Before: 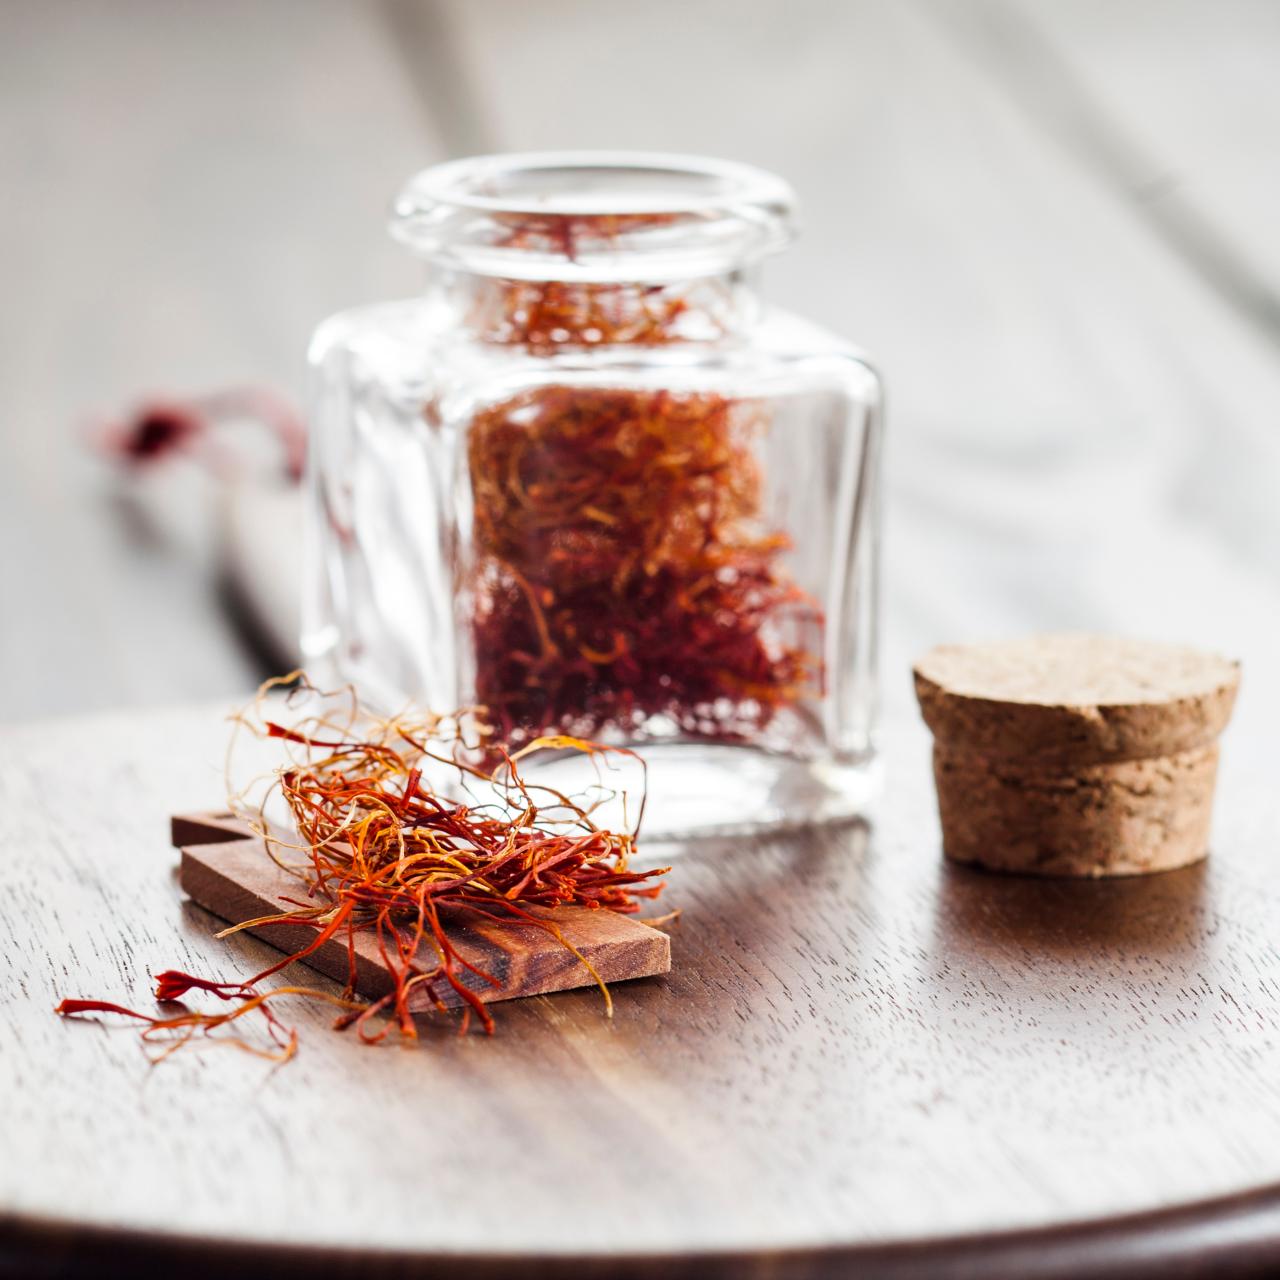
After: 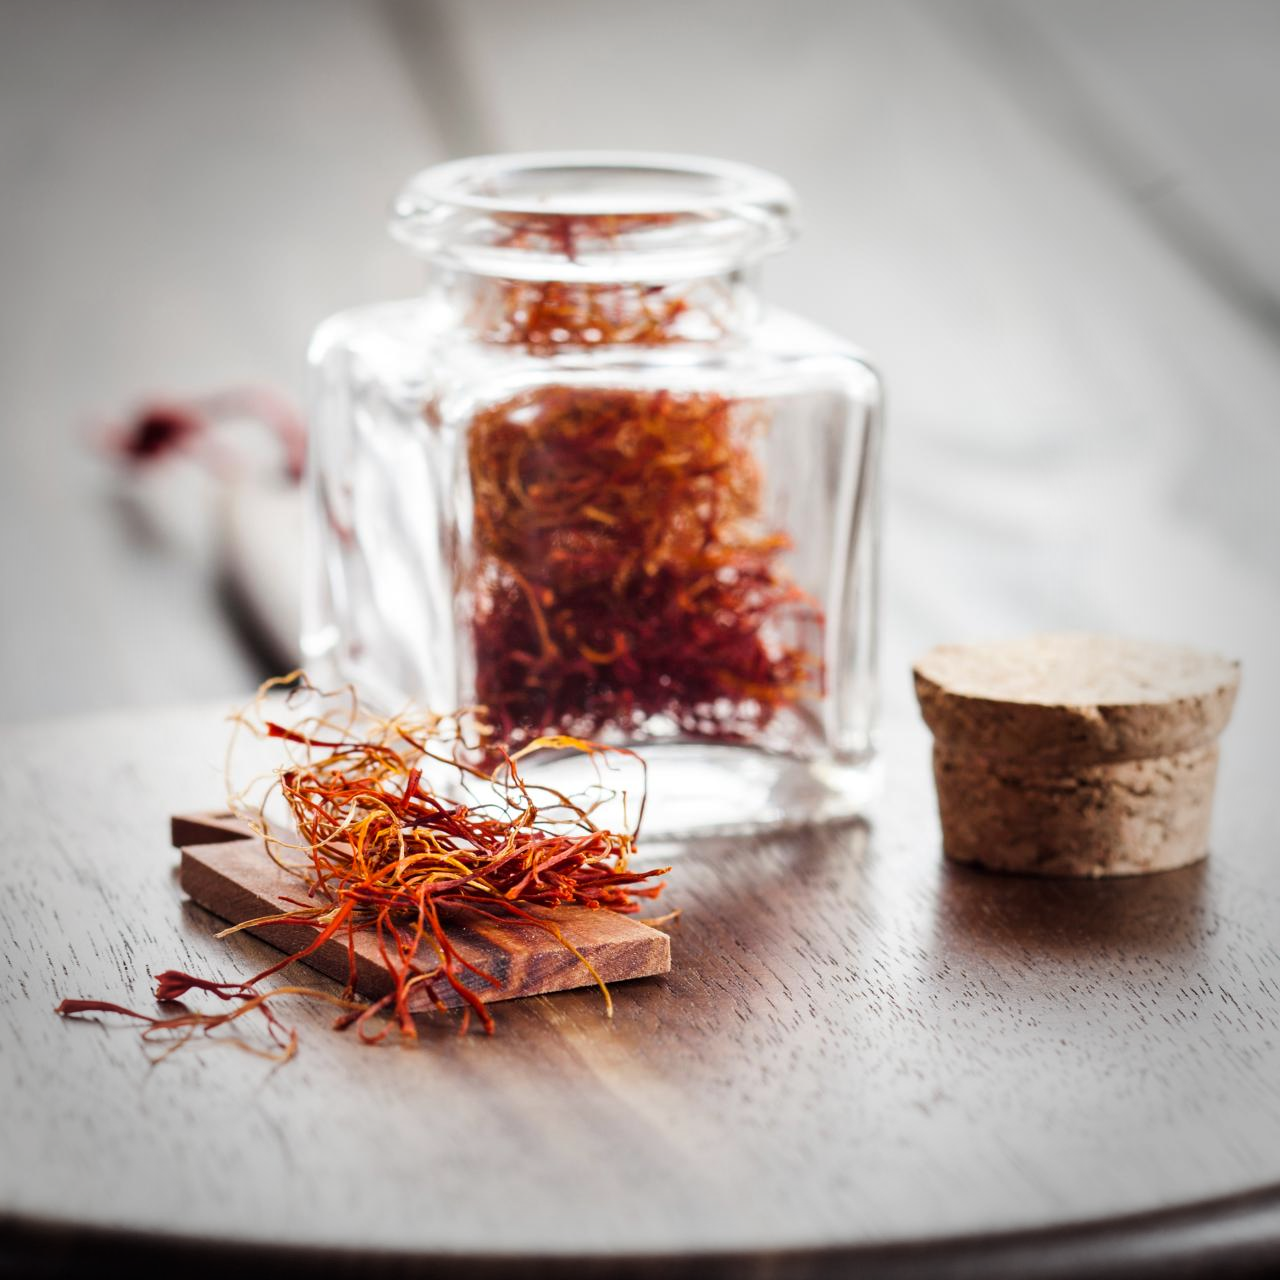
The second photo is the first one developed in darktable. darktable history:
vignetting: fall-off start 66.96%, center (-0.031, -0.047), width/height ratio 1.017, unbound false
